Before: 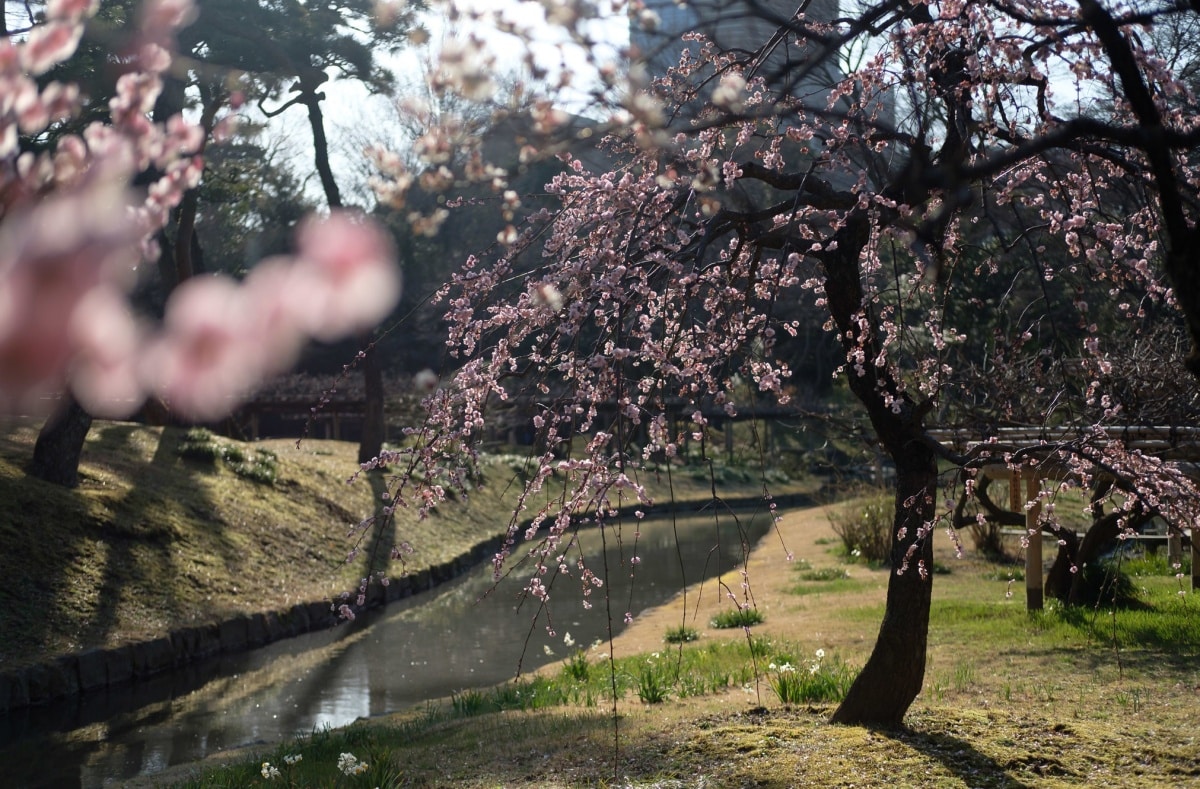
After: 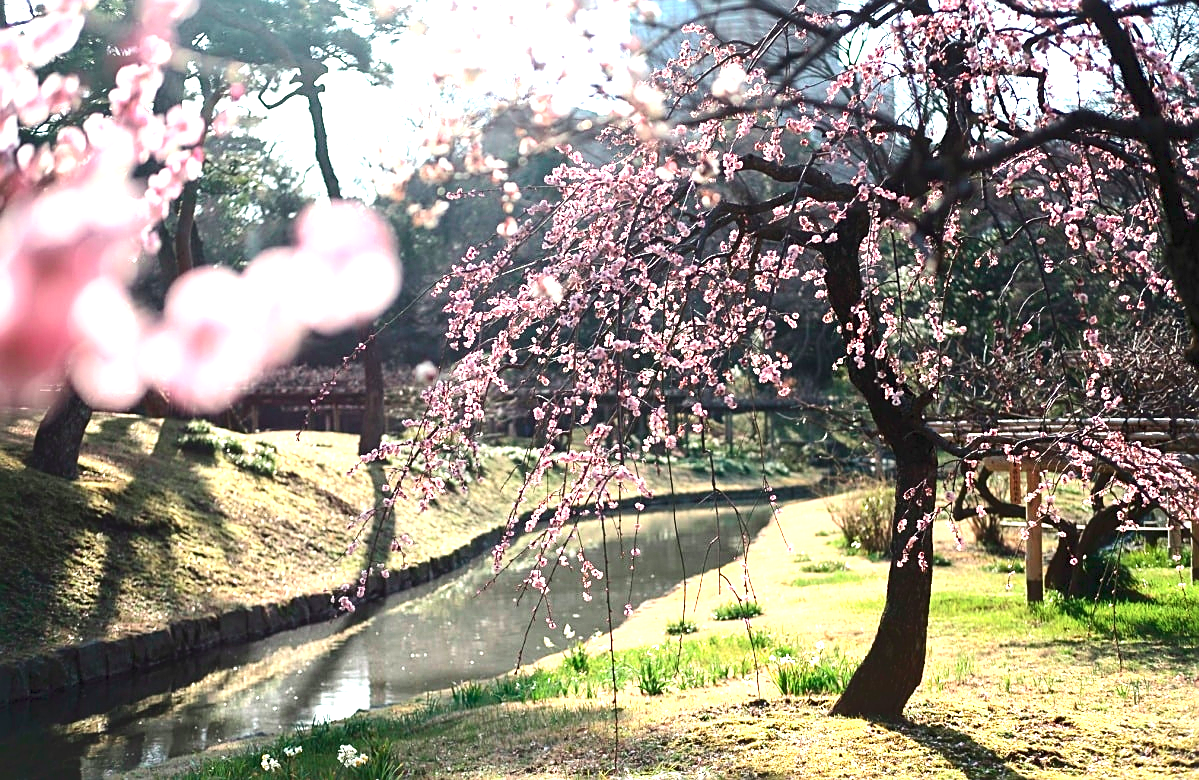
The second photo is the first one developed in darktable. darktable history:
color balance rgb: perceptual saturation grading › global saturation 20%, global vibrance 20%
white balance: red 1.009, blue 0.985
color contrast: blue-yellow contrast 0.62
sharpen: on, module defaults
crop: top 1.049%, right 0.001%
contrast brightness saturation: contrast 0.13, brightness -0.05, saturation 0.16
shadows and highlights: shadows 62.66, white point adjustment 0.37, highlights -34.44, compress 83.82%
exposure: exposure 2.003 EV, compensate highlight preservation false
